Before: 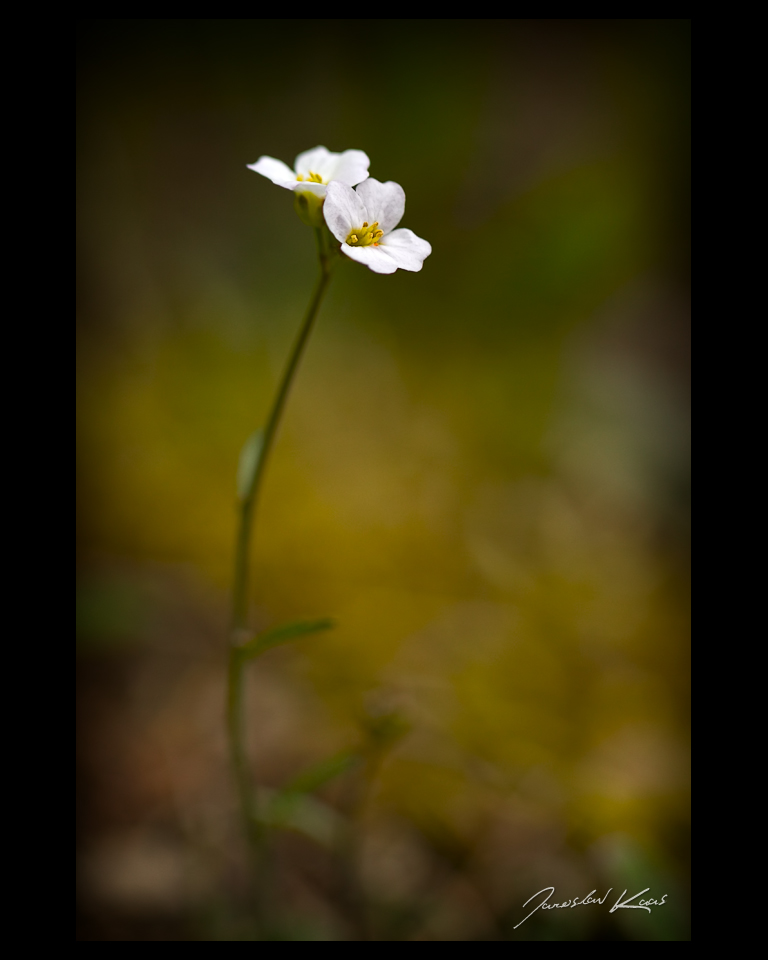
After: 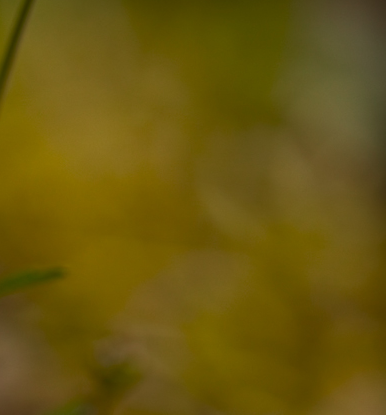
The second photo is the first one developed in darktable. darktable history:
crop: left 35.03%, top 36.625%, right 14.663%, bottom 20.057%
